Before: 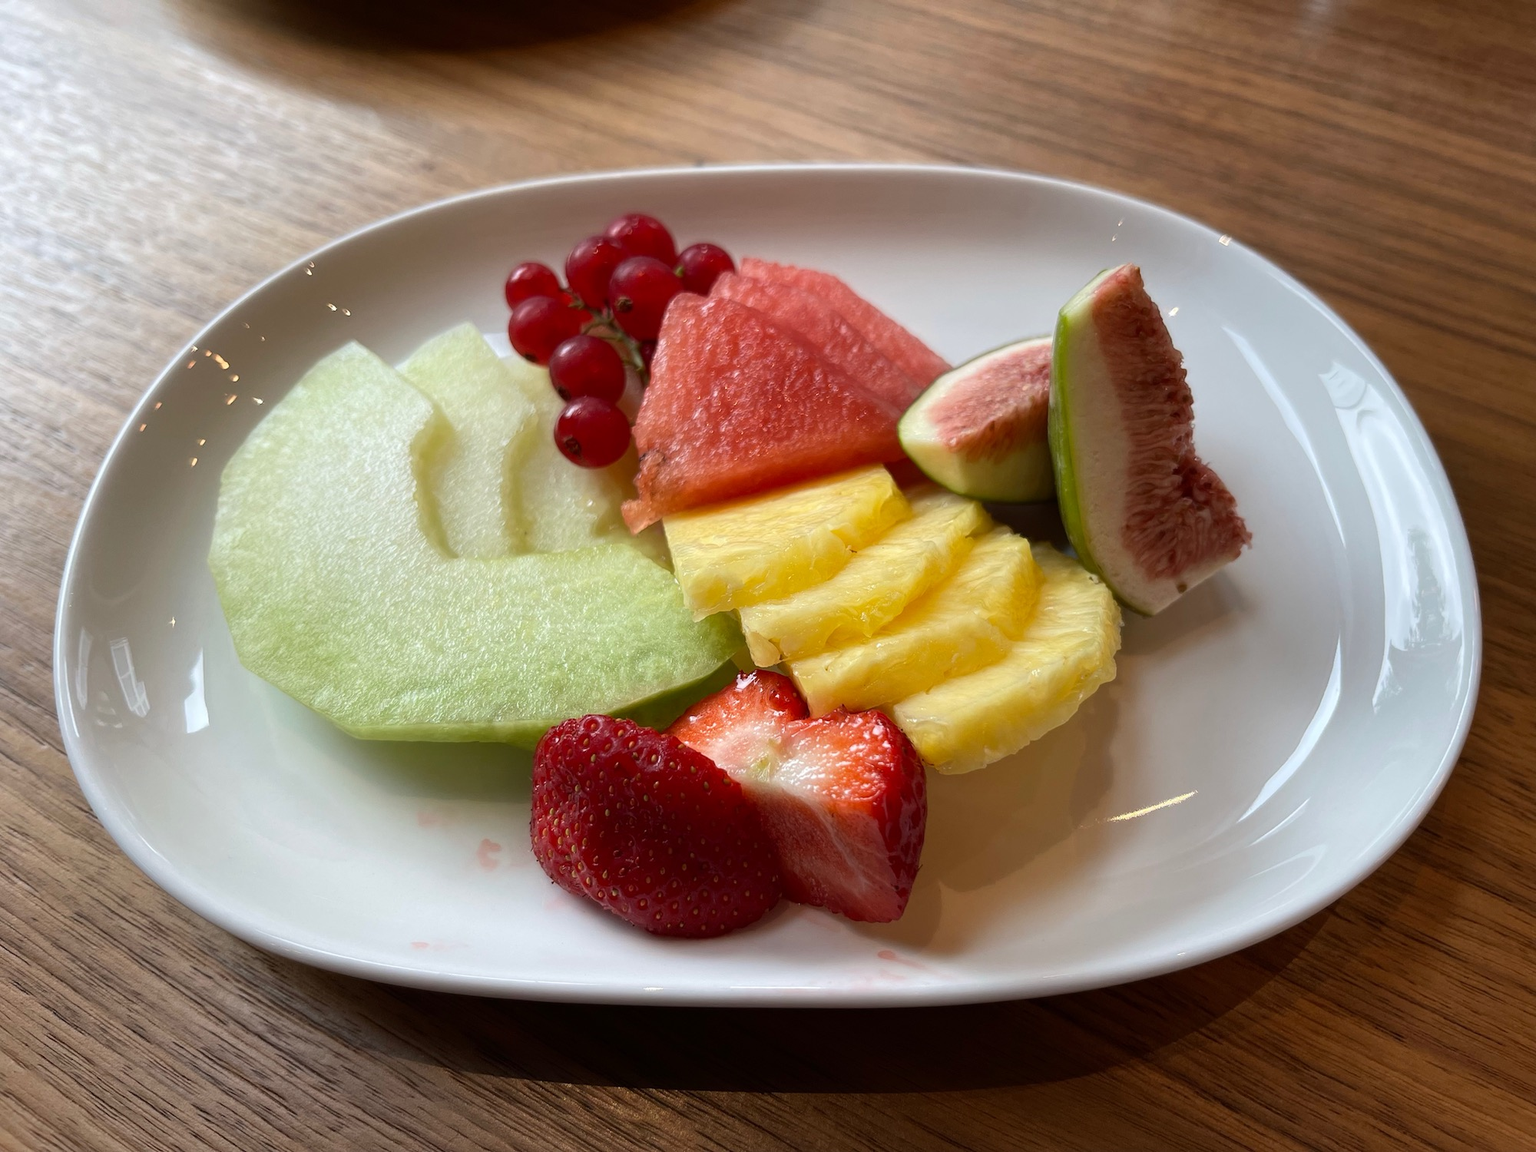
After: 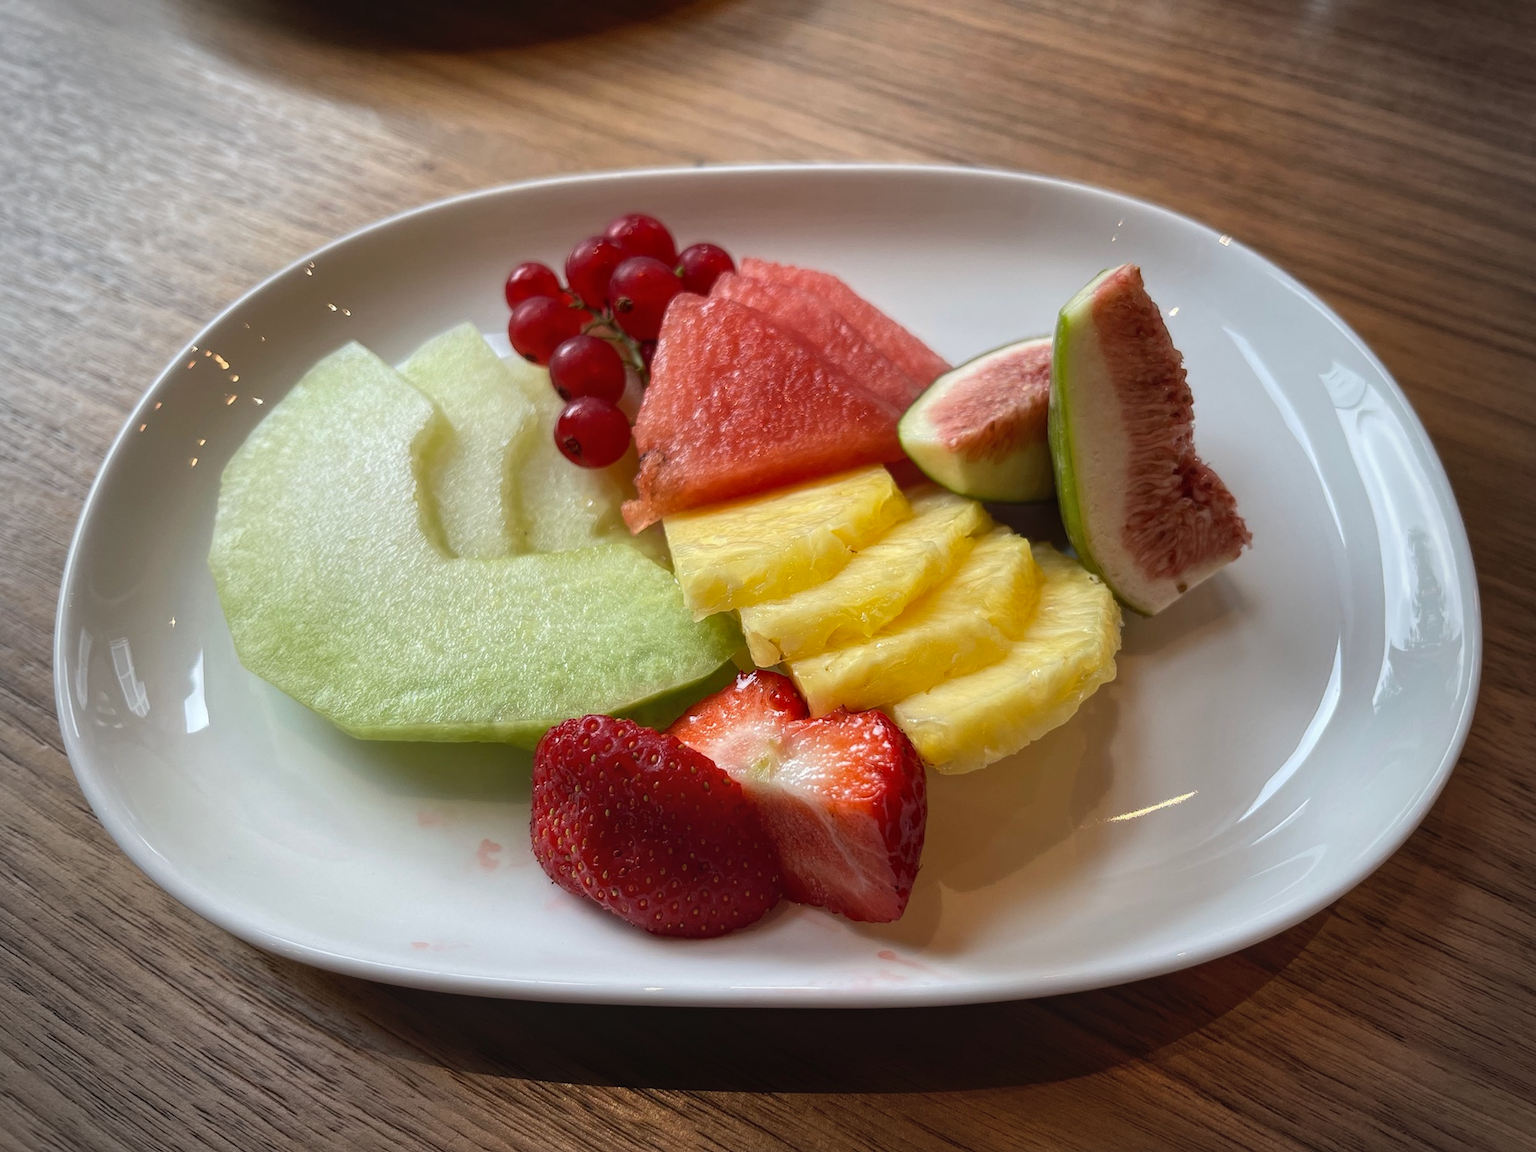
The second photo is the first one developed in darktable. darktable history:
shadows and highlights: shadows 37.27, highlights -28.18, soften with gaussian
vignetting: fall-off radius 31.48%, brightness -0.472
local contrast: detail 110%
base curve: preserve colors none
